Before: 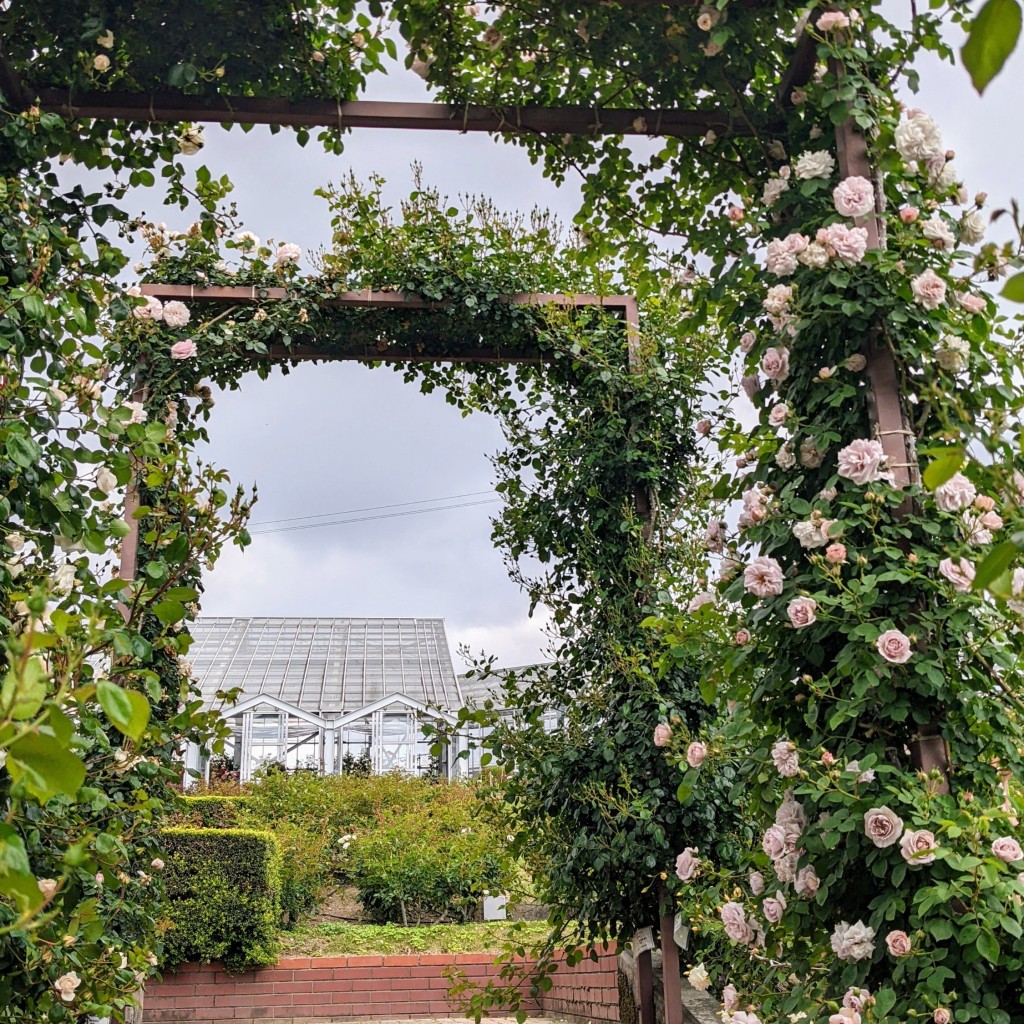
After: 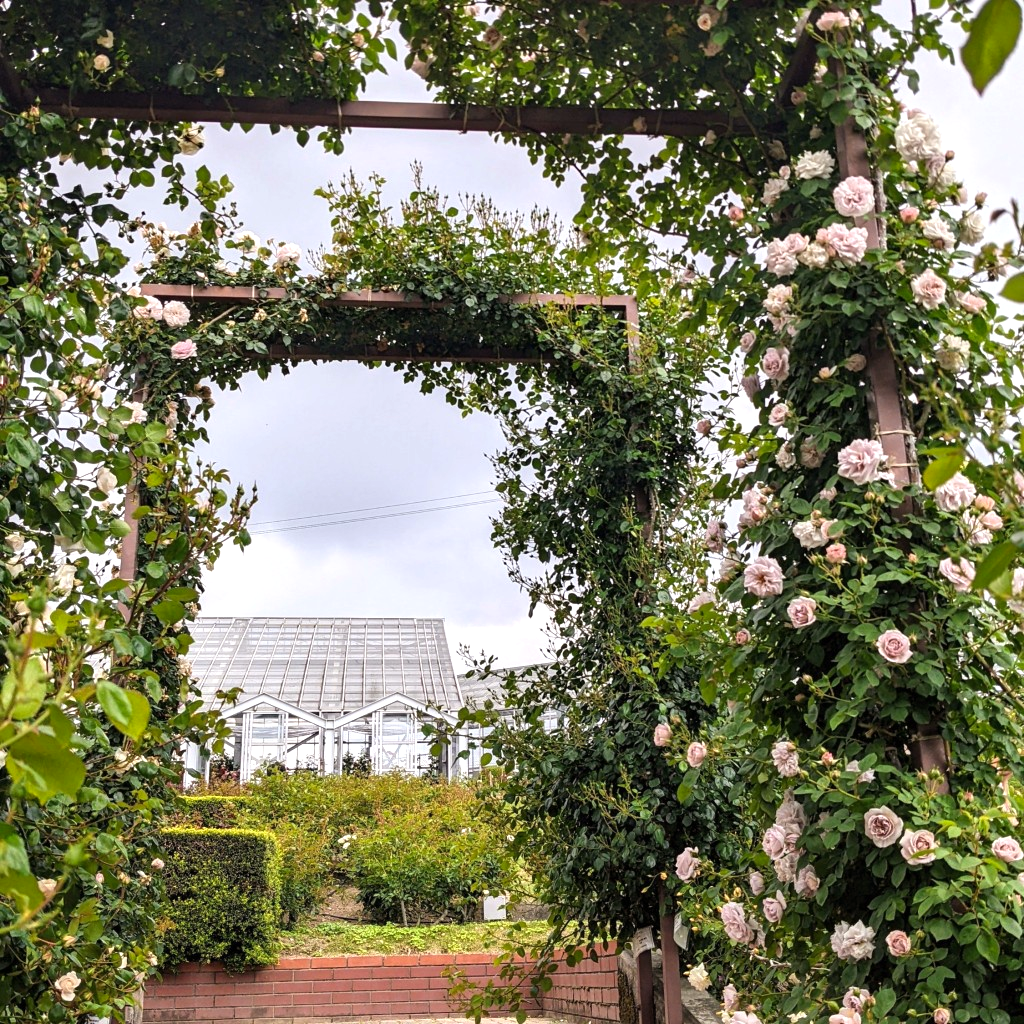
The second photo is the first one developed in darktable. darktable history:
color balance rgb: power › luminance 1.147%, power › chroma 0.423%, power › hue 36.84°, highlights gain › chroma 0.168%, highlights gain › hue 332.43°, linear chroma grading › global chroma 0.731%, perceptual saturation grading › global saturation 0.359%, perceptual brilliance grading › global brilliance 2.154%, perceptual brilliance grading › highlights 7.704%, perceptual brilliance grading › shadows -3.254%
